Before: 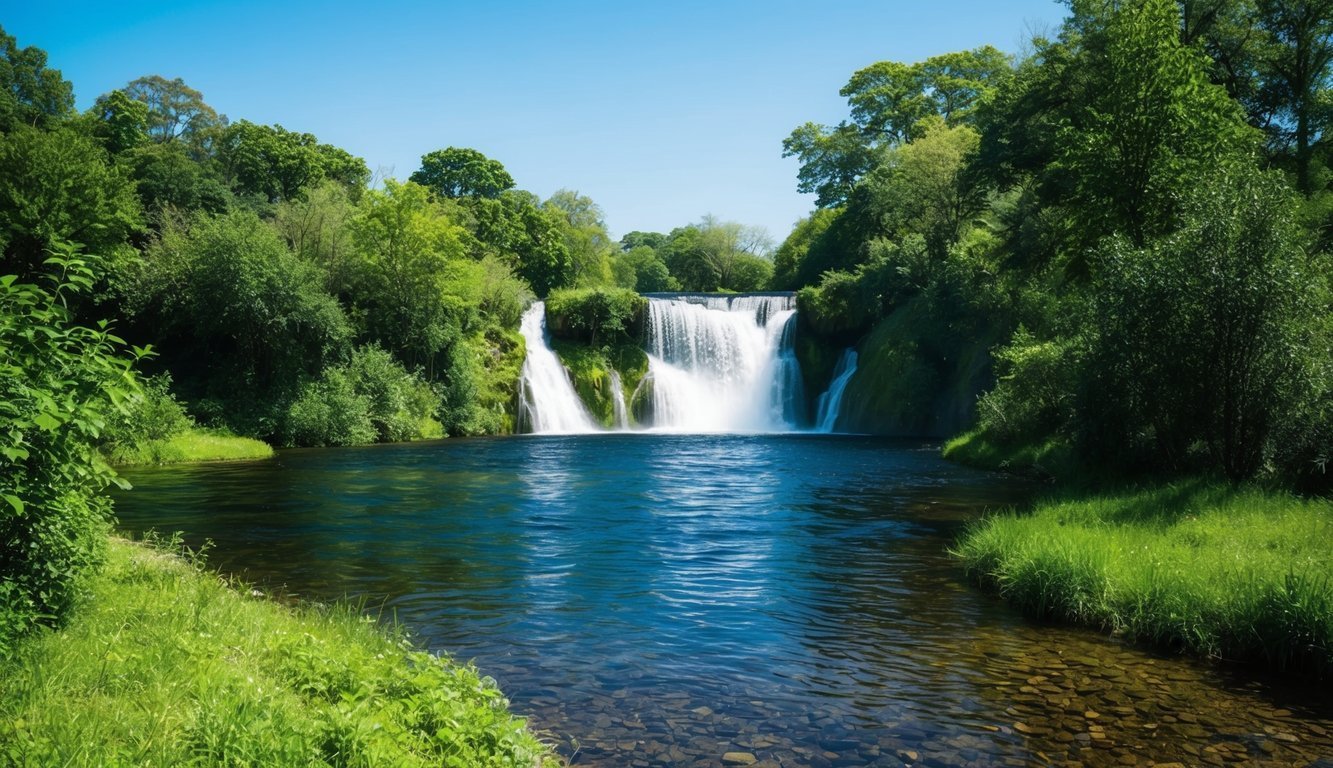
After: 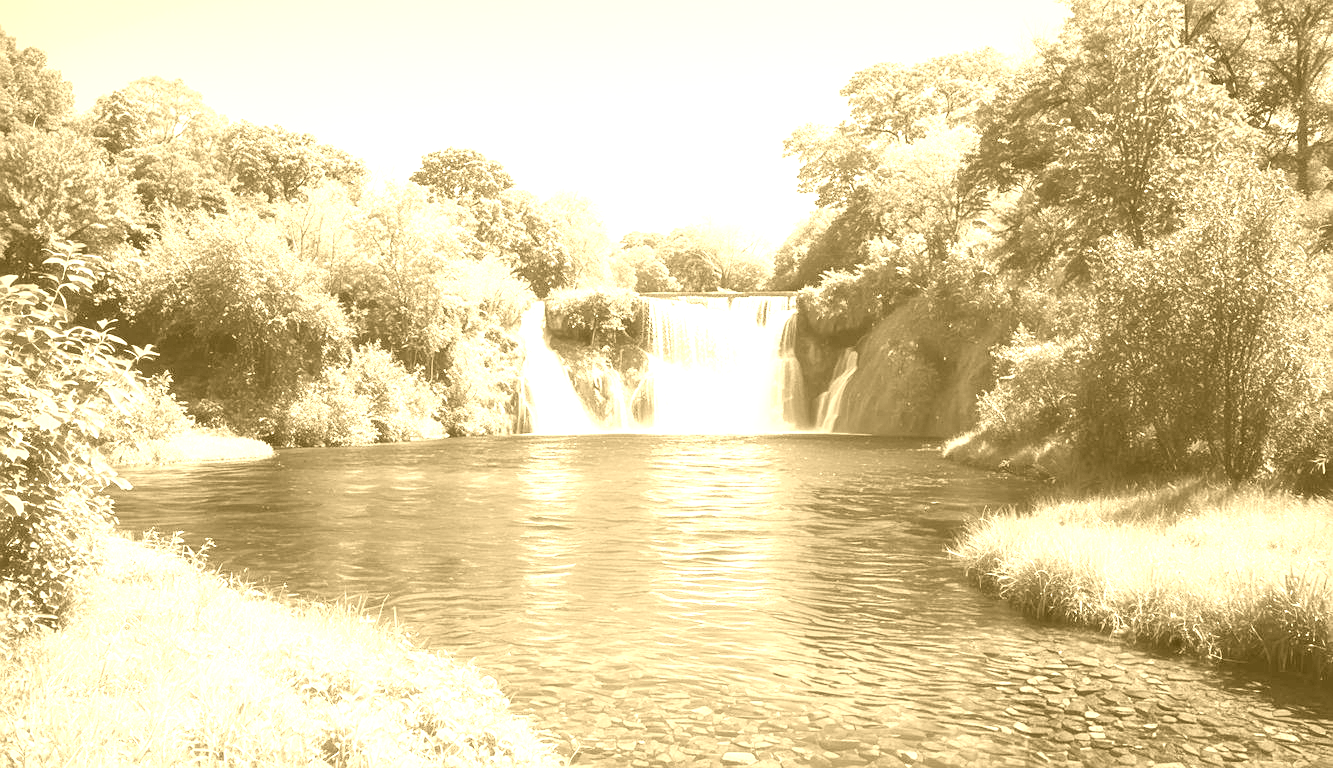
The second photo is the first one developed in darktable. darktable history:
sharpen: on, module defaults
colorize: hue 36°, source mix 100%
contrast brightness saturation: contrast 0.2, brightness -0.11, saturation 0.1
